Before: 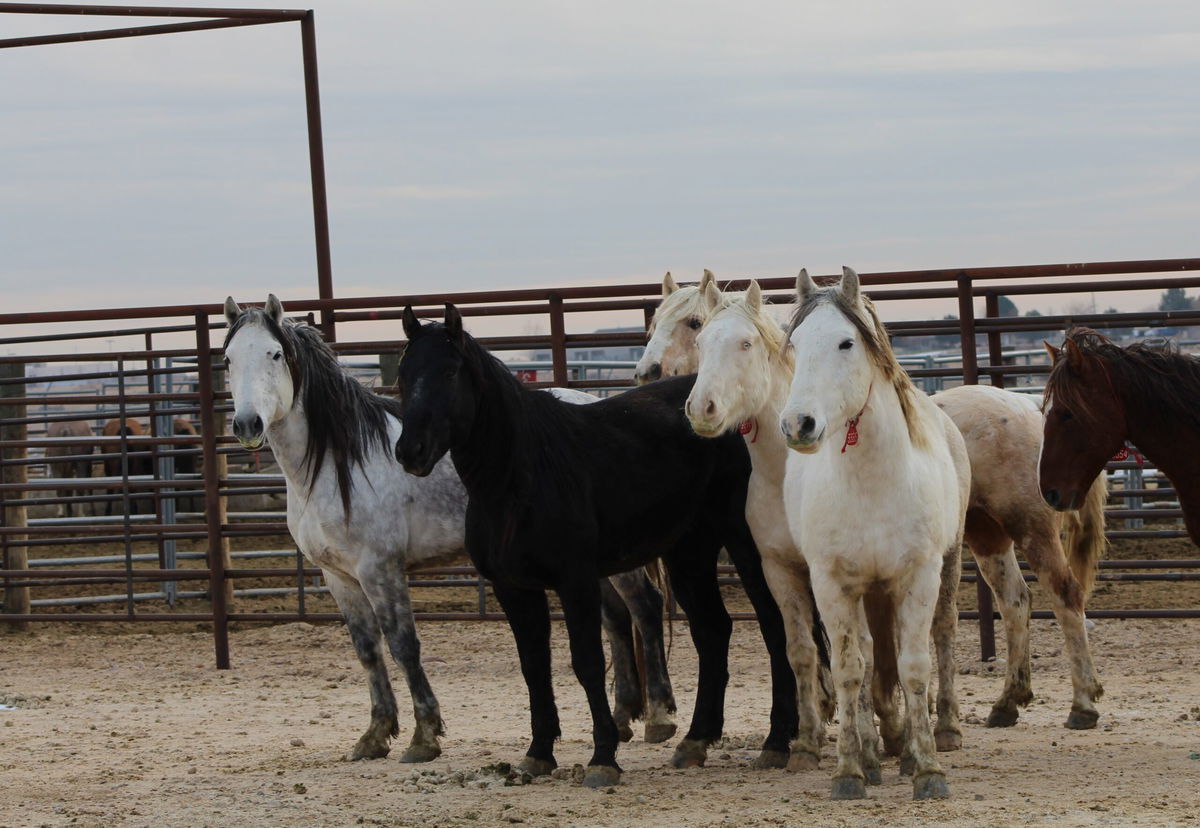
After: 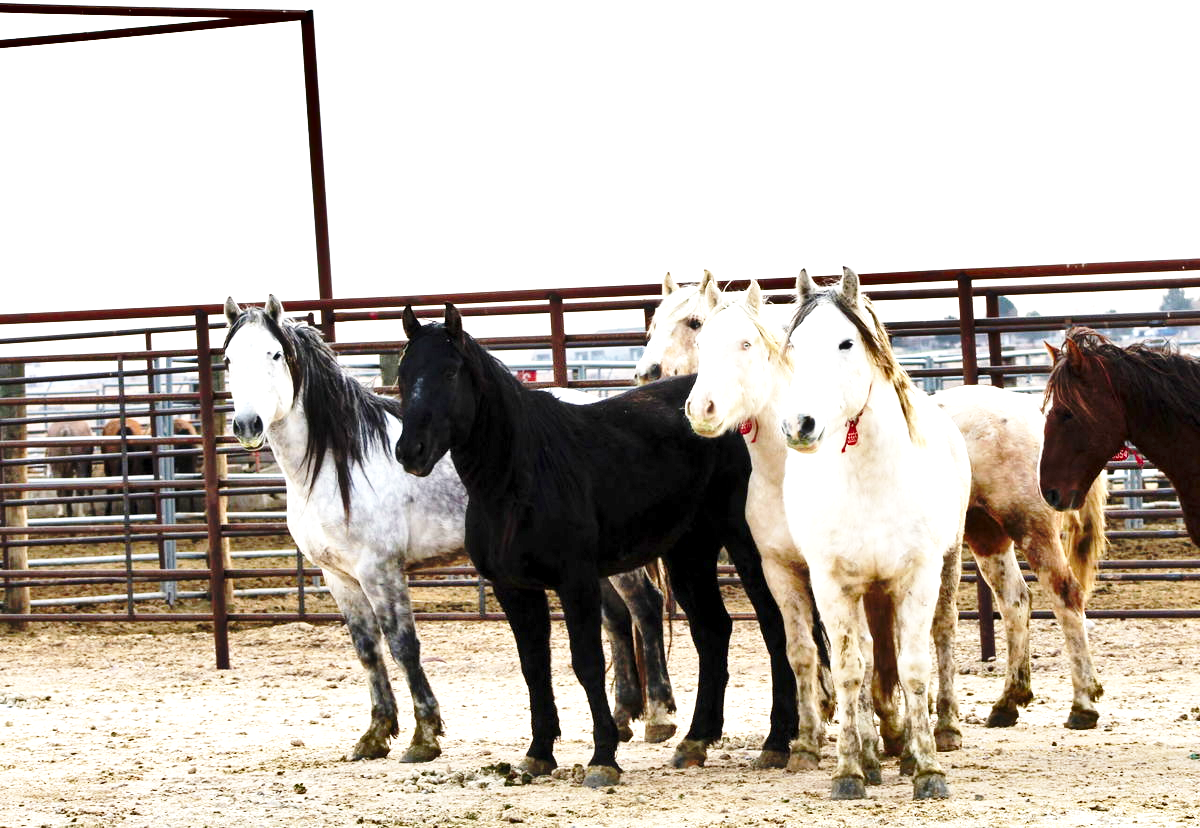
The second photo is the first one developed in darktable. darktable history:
exposure: black level correction 0.002, exposure 1.309 EV, compensate highlight preservation false
shadows and highlights: shadows 39.84, highlights -53.32, low approximation 0.01, soften with gaussian
base curve: curves: ch0 [(0, 0) (0.036, 0.037) (0.121, 0.228) (0.46, 0.76) (0.859, 0.983) (1, 1)], preserve colors none
local contrast: highlights 107%, shadows 98%, detail 120%, midtone range 0.2
